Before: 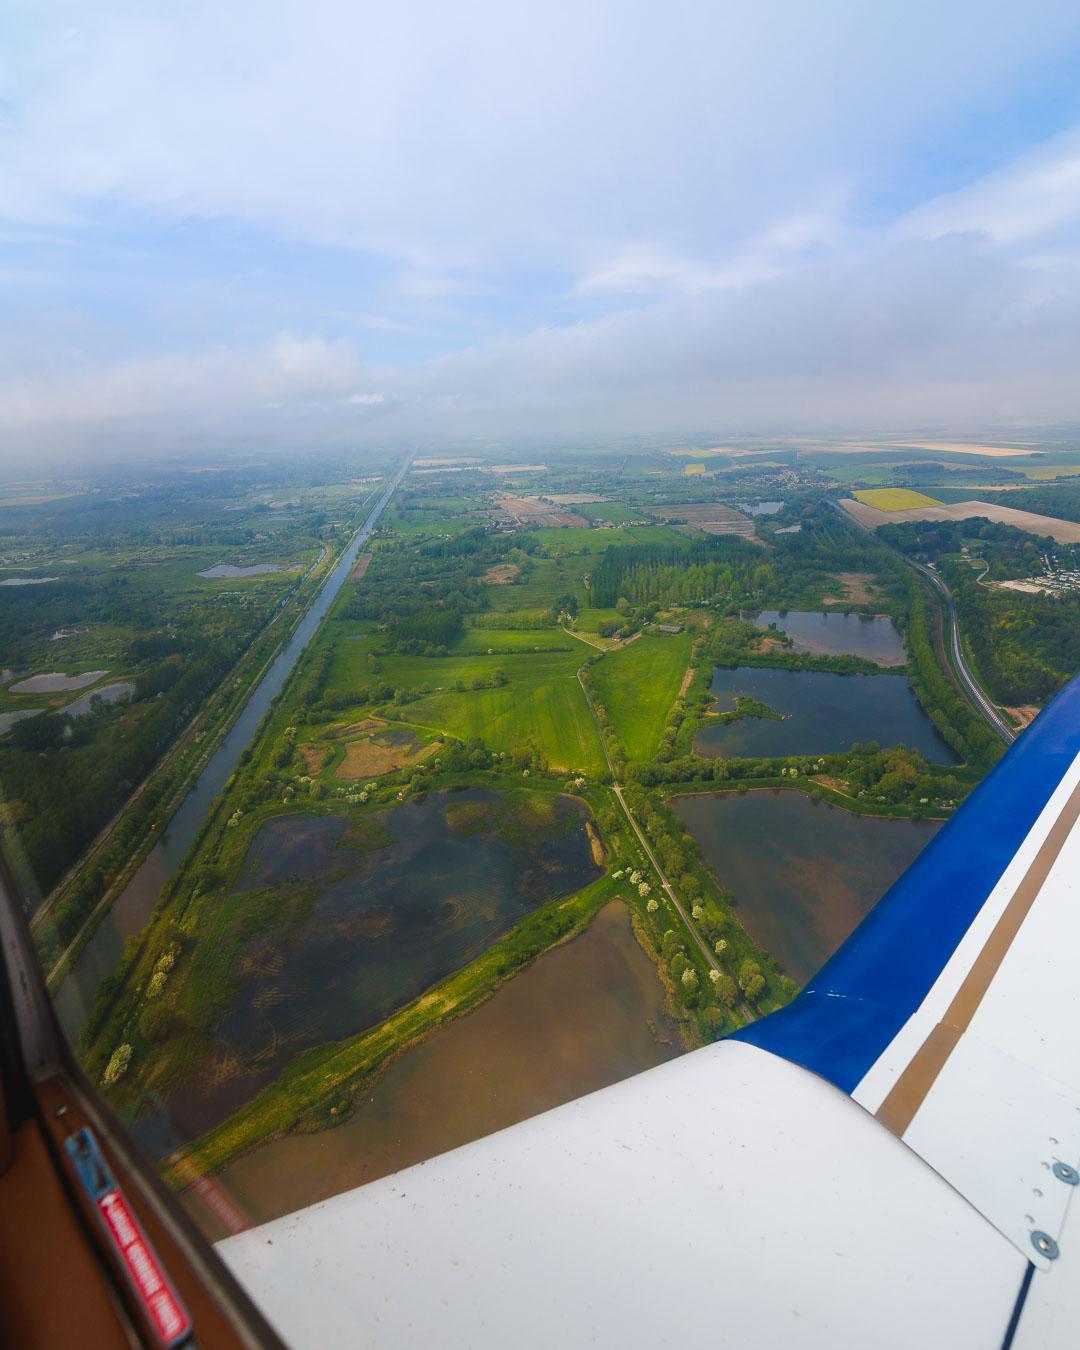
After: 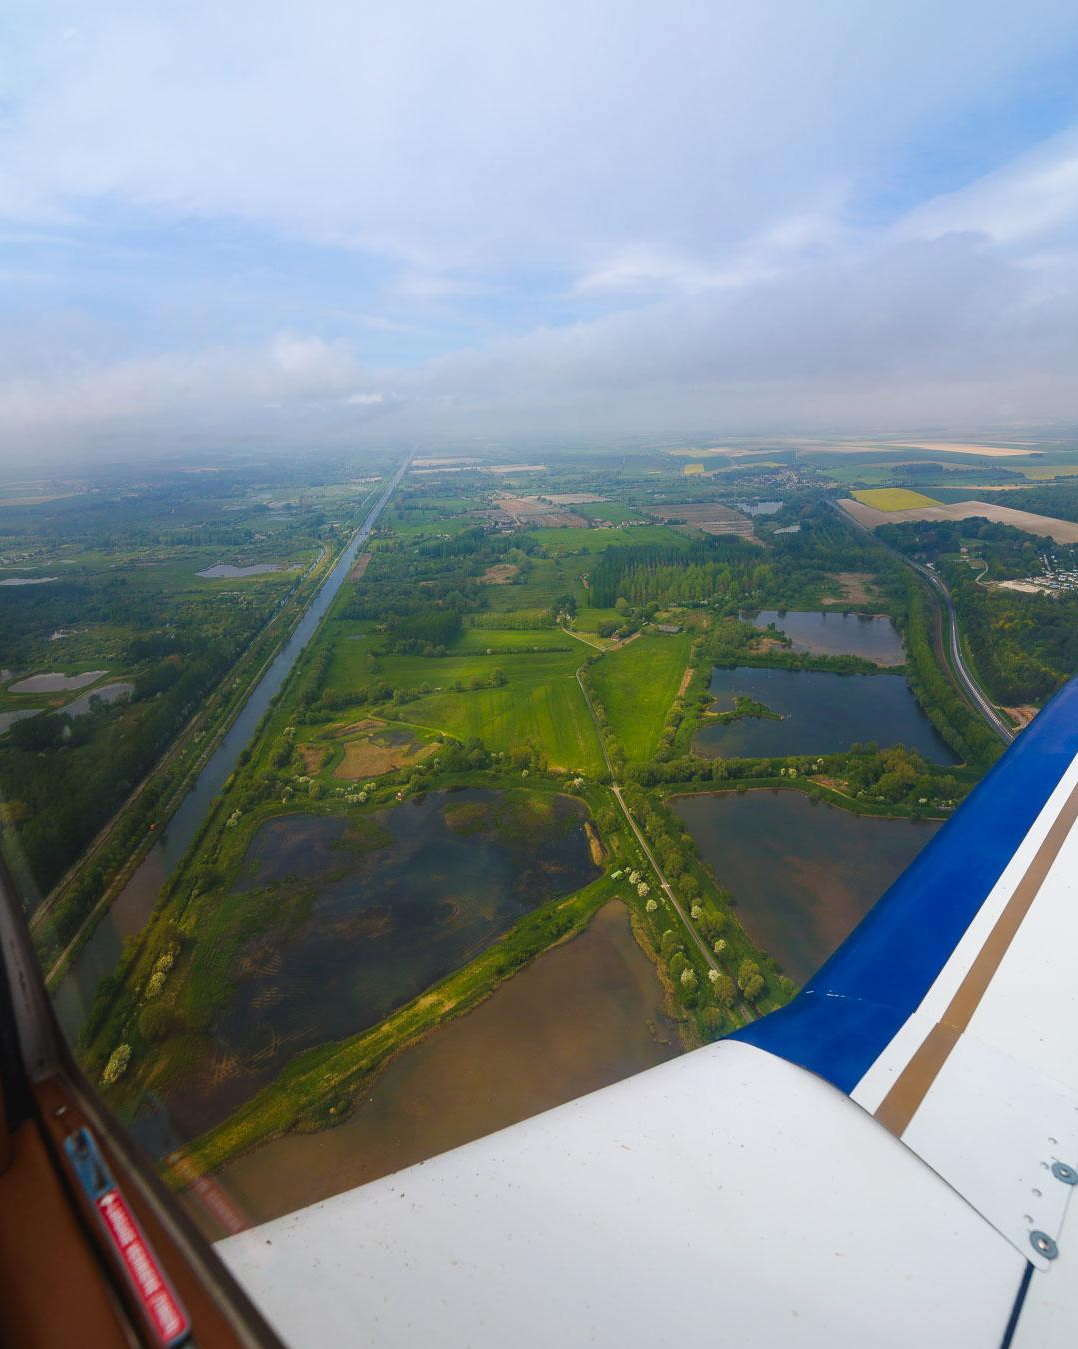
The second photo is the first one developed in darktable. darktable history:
crop and rotate: left 0.126%
base curve: curves: ch0 [(0, 0) (0.303, 0.277) (1, 1)]
